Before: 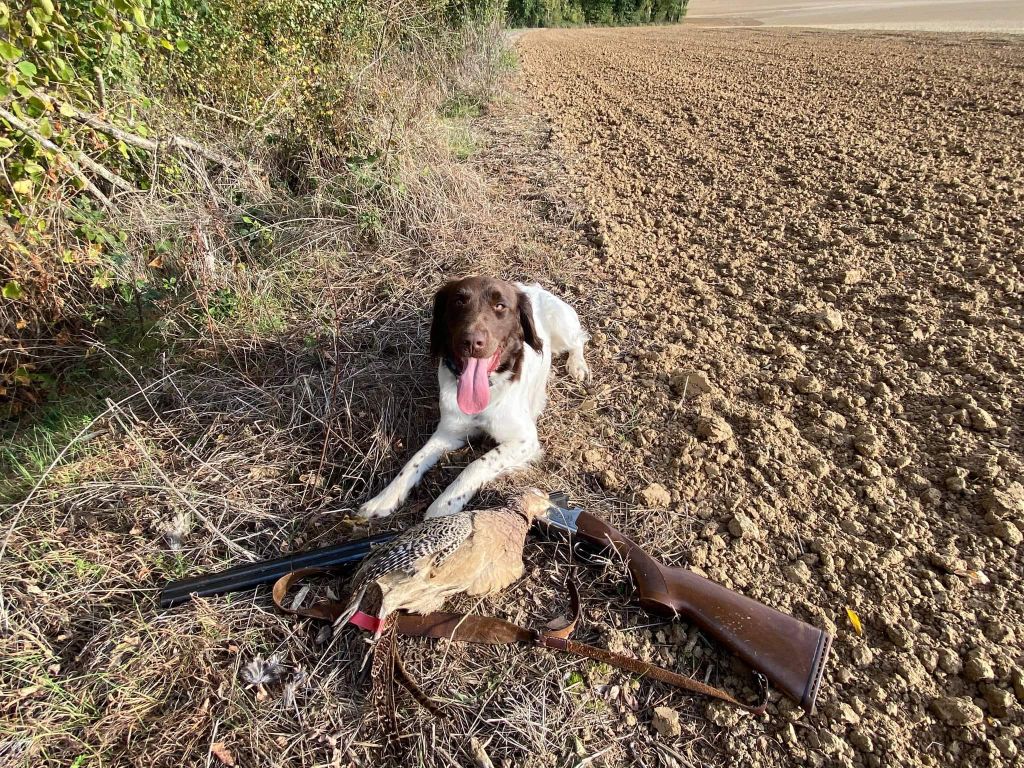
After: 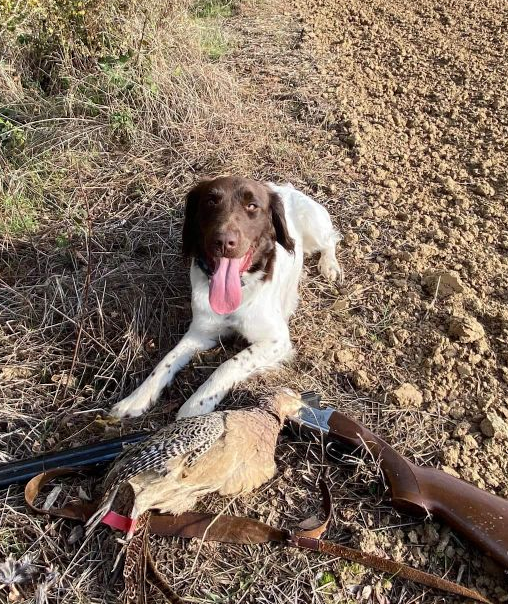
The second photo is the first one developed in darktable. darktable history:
crop and rotate: angle 0.021°, left 24.244%, top 13.019%, right 26.03%, bottom 8.248%
